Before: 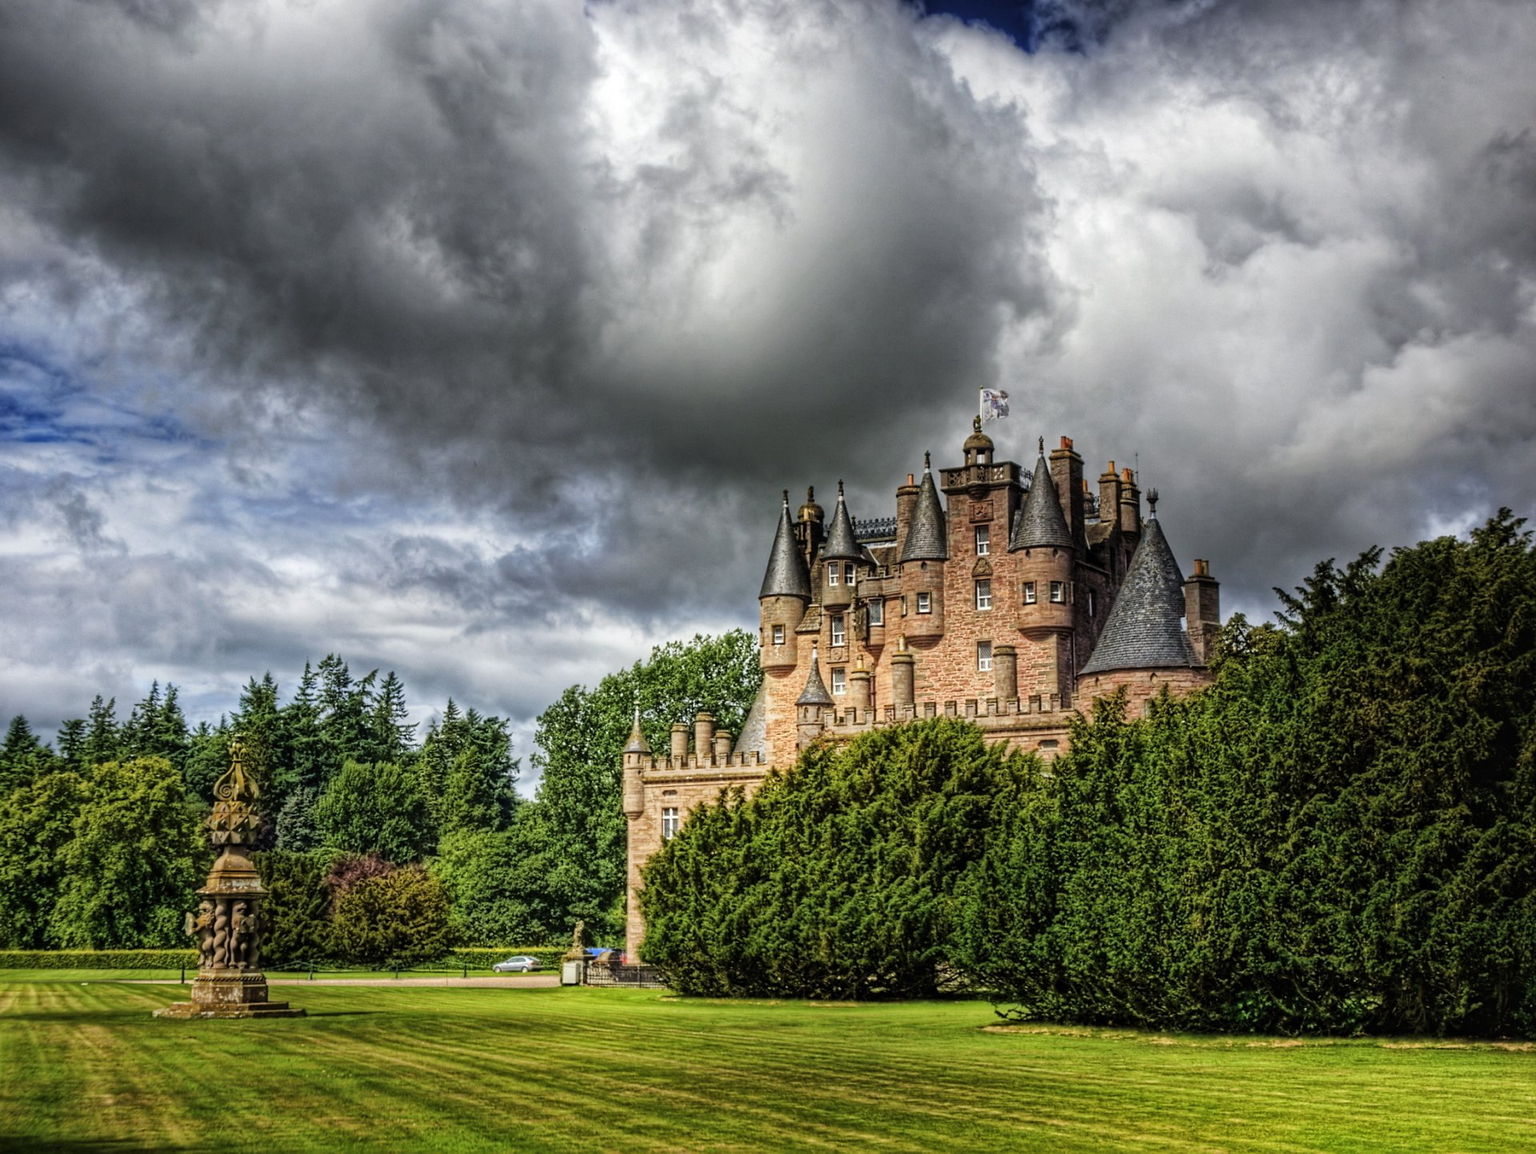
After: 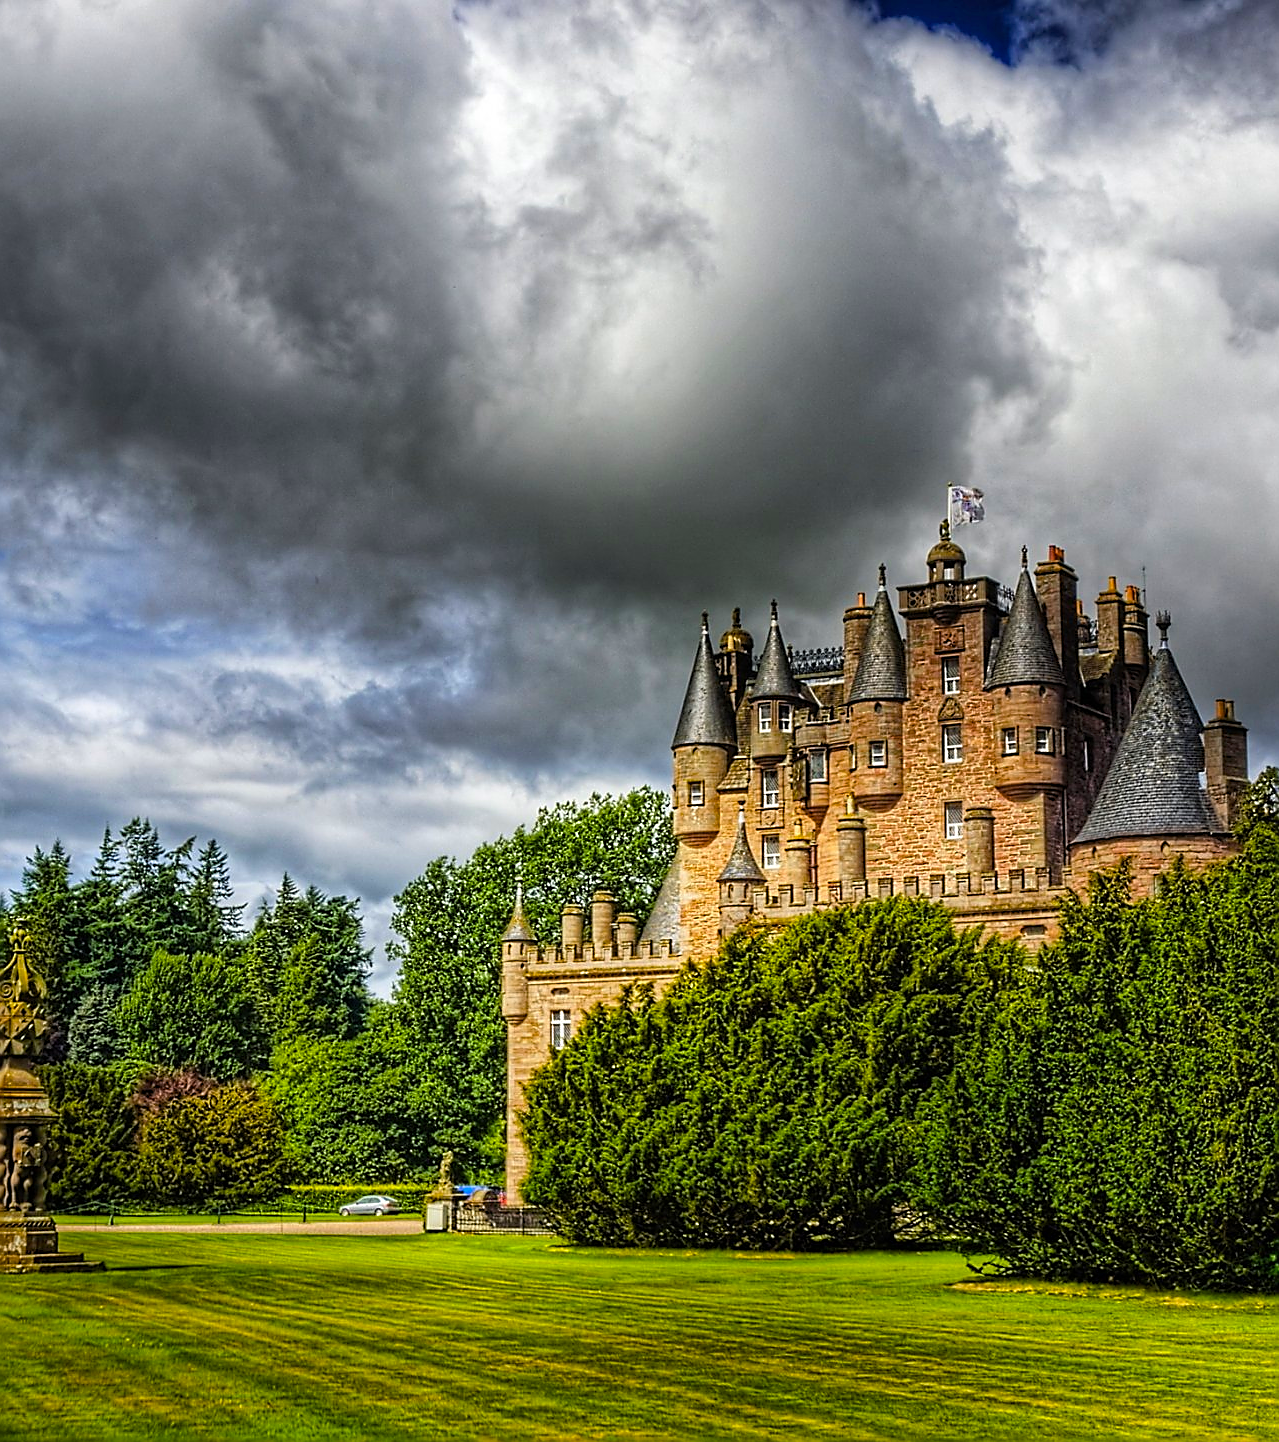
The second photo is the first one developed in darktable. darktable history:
crop and rotate: left 14.436%, right 18.898%
color balance rgb: linear chroma grading › global chroma 15%, perceptual saturation grading › global saturation 30%
sharpen: radius 1.4, amount 1.25, threshold 0.7
